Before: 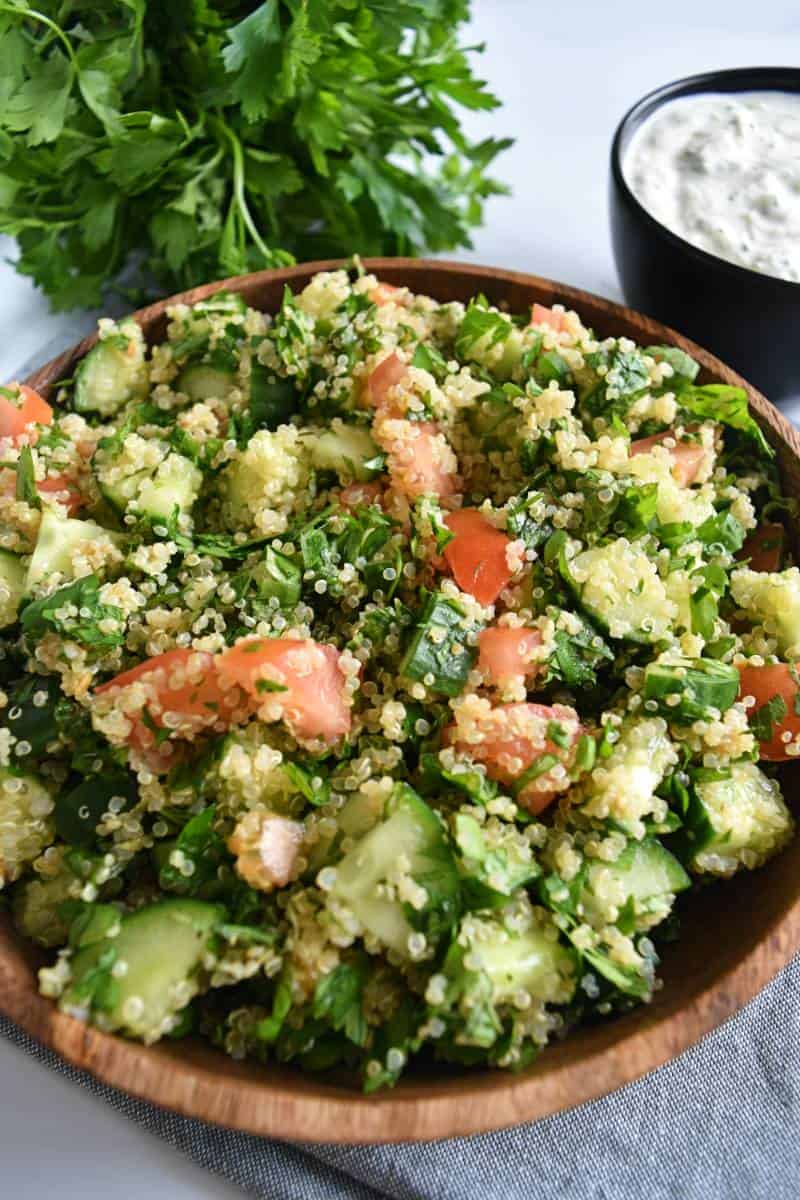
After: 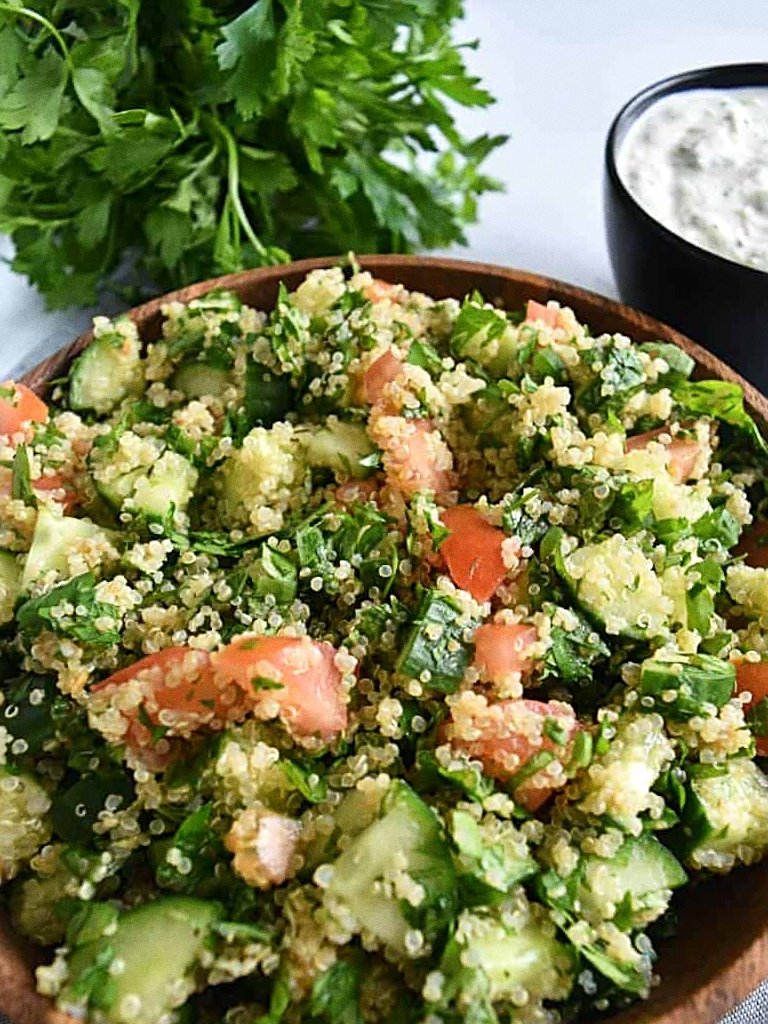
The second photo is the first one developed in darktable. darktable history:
contrast brightness saturation: contrast 0.07
sharpen: on, module defaults
crop and rotate: angle 0.2°, left 0.275%, right 3.127%, bottom 14.18%
grain: coarseness 0.09 ISO
